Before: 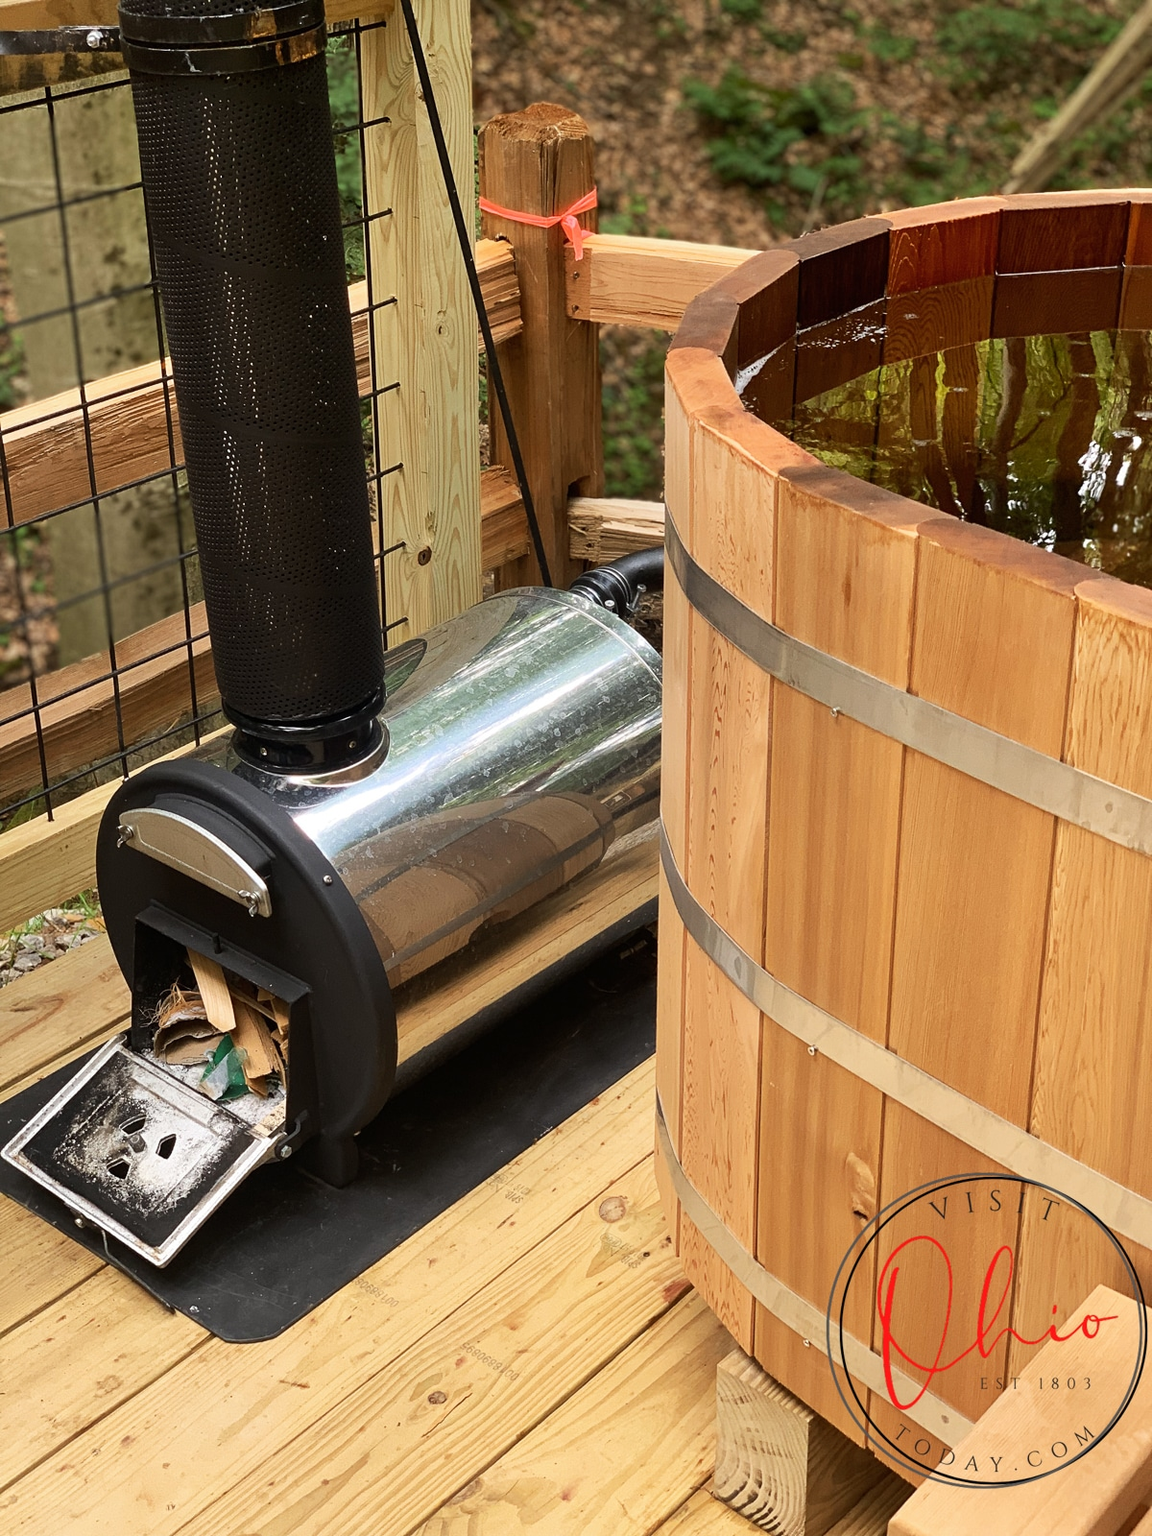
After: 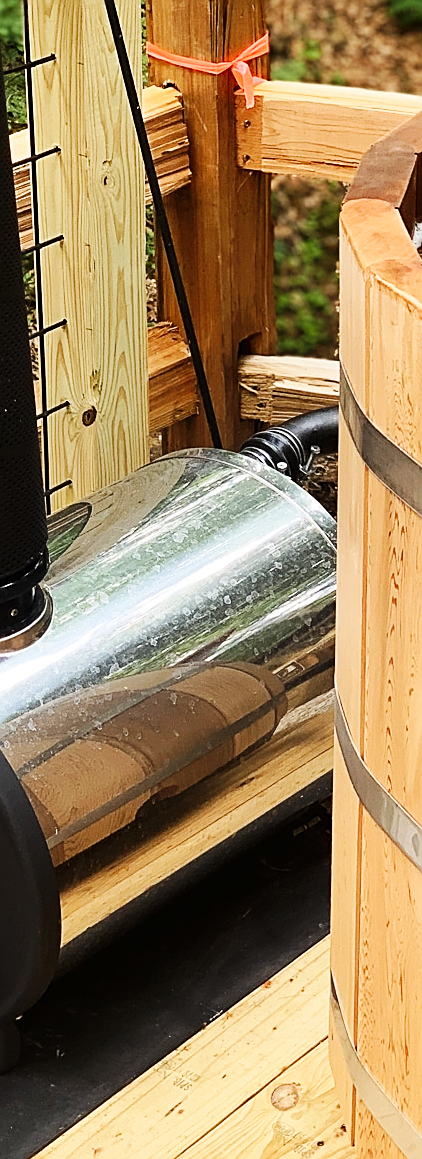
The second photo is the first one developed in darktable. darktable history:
crop and rotate: left 29.476%, top 10.214%, right 35.32%, bottom 17.333%
base curve: curves: ch0 [(0, 0) (0.032, 0.025) (0.121, 0.166) (0.206, 0.329) (0.605, 0.79) (1, 1)], preserve colors none
sharpen: amount 0.6
